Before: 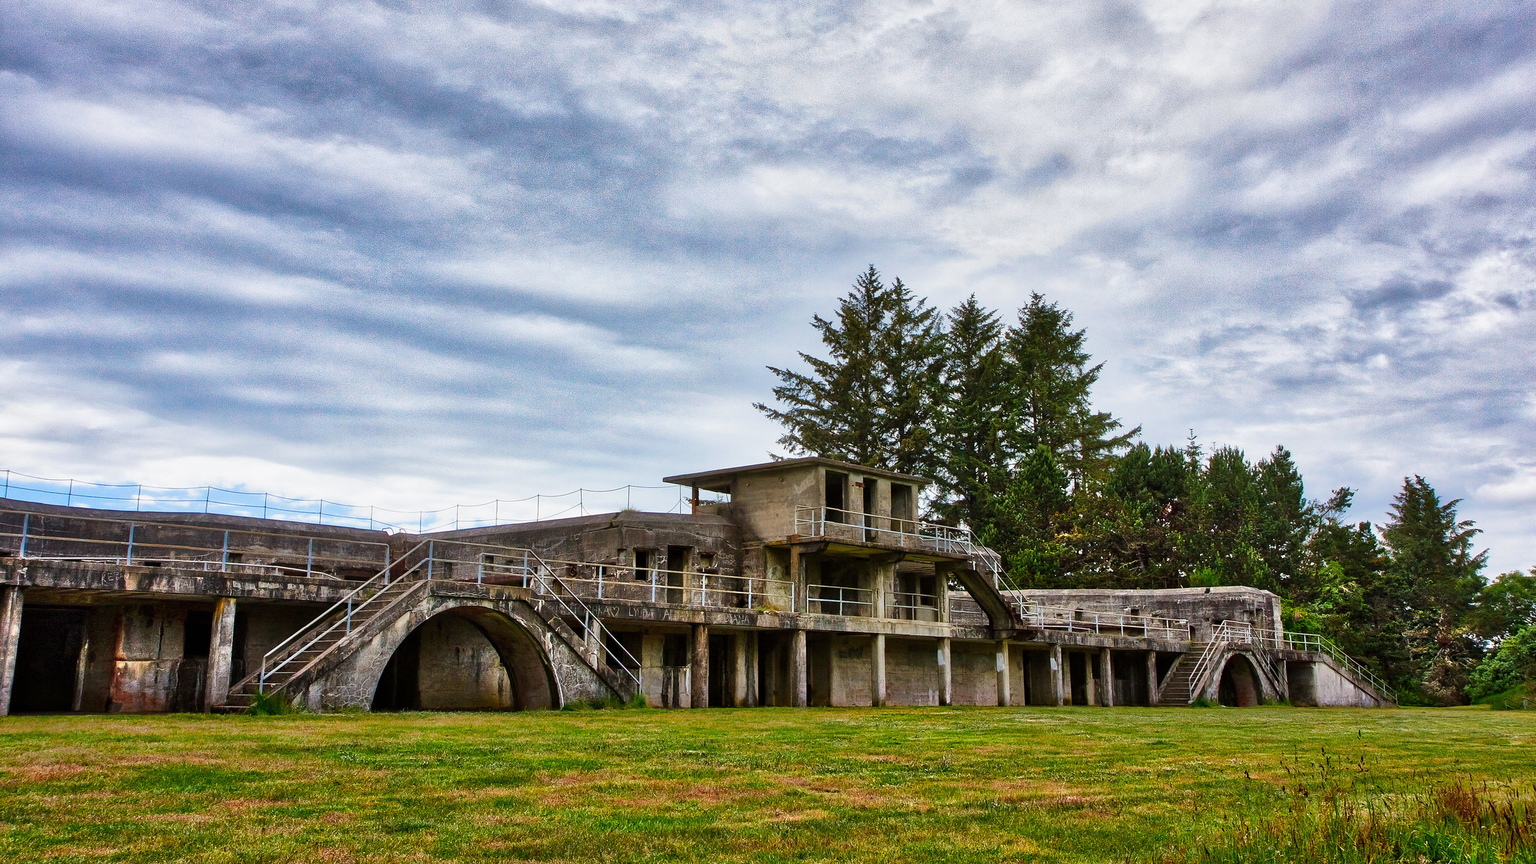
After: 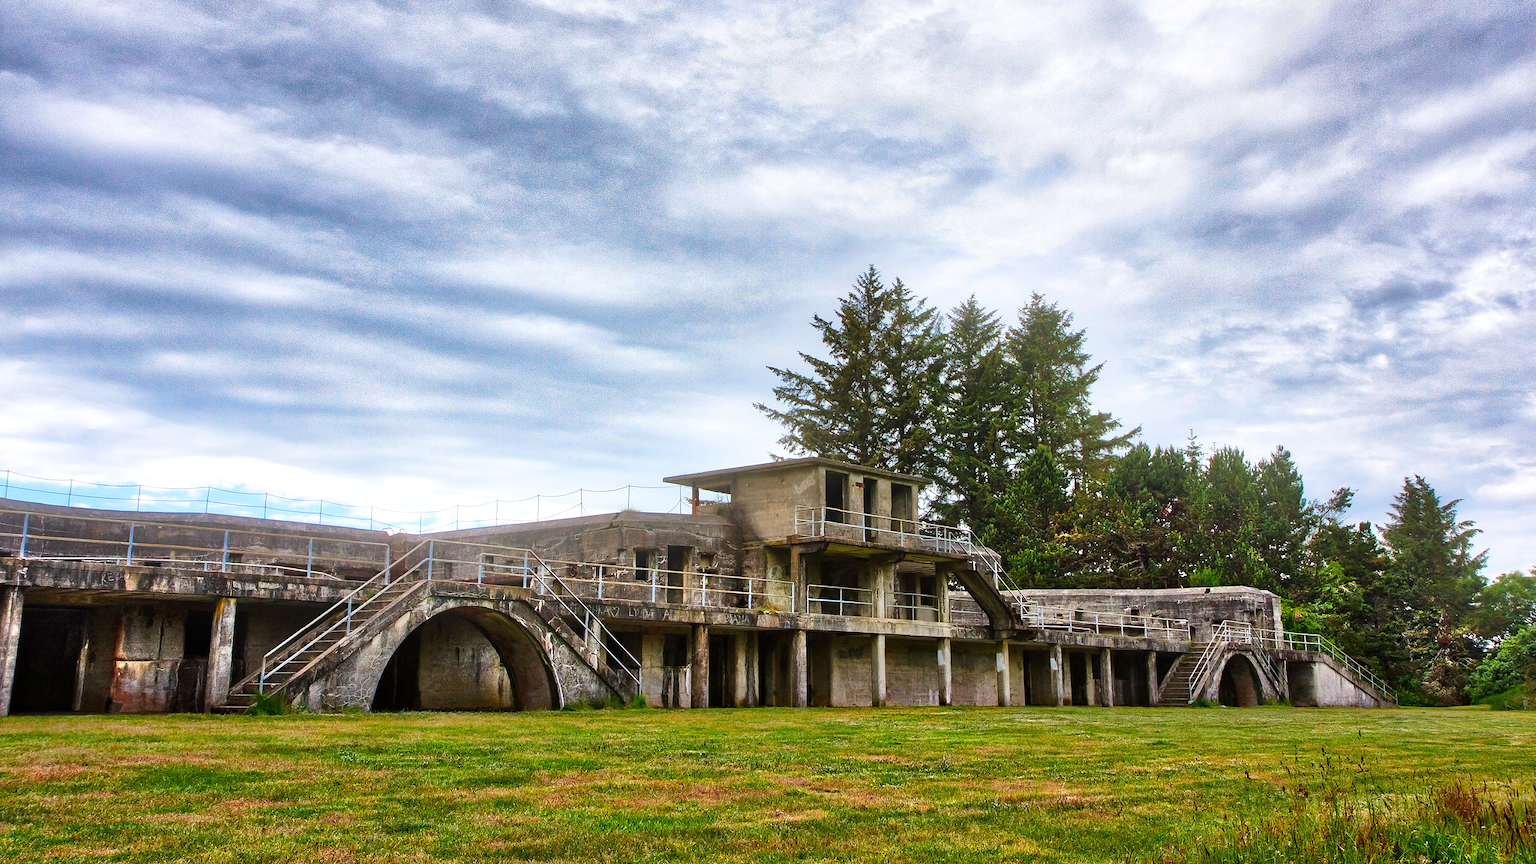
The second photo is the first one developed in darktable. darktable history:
exposure: exposure 0.2 EV, compensate highlight preservation false
bloom: size 15%, threshold 97%, strength 7%
